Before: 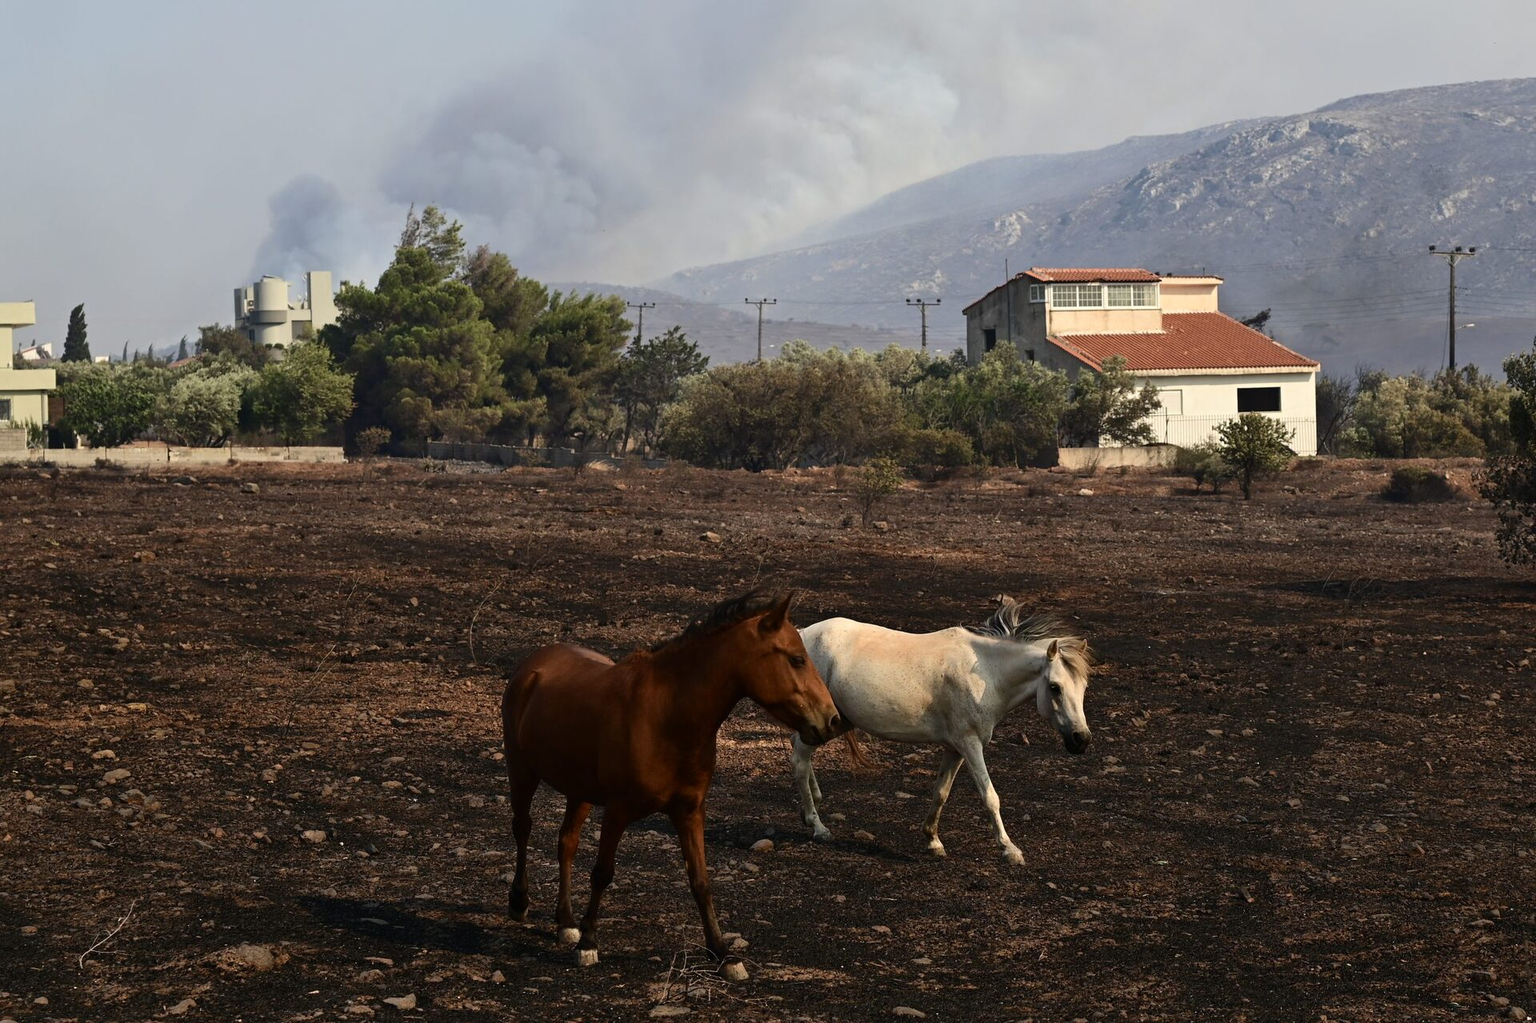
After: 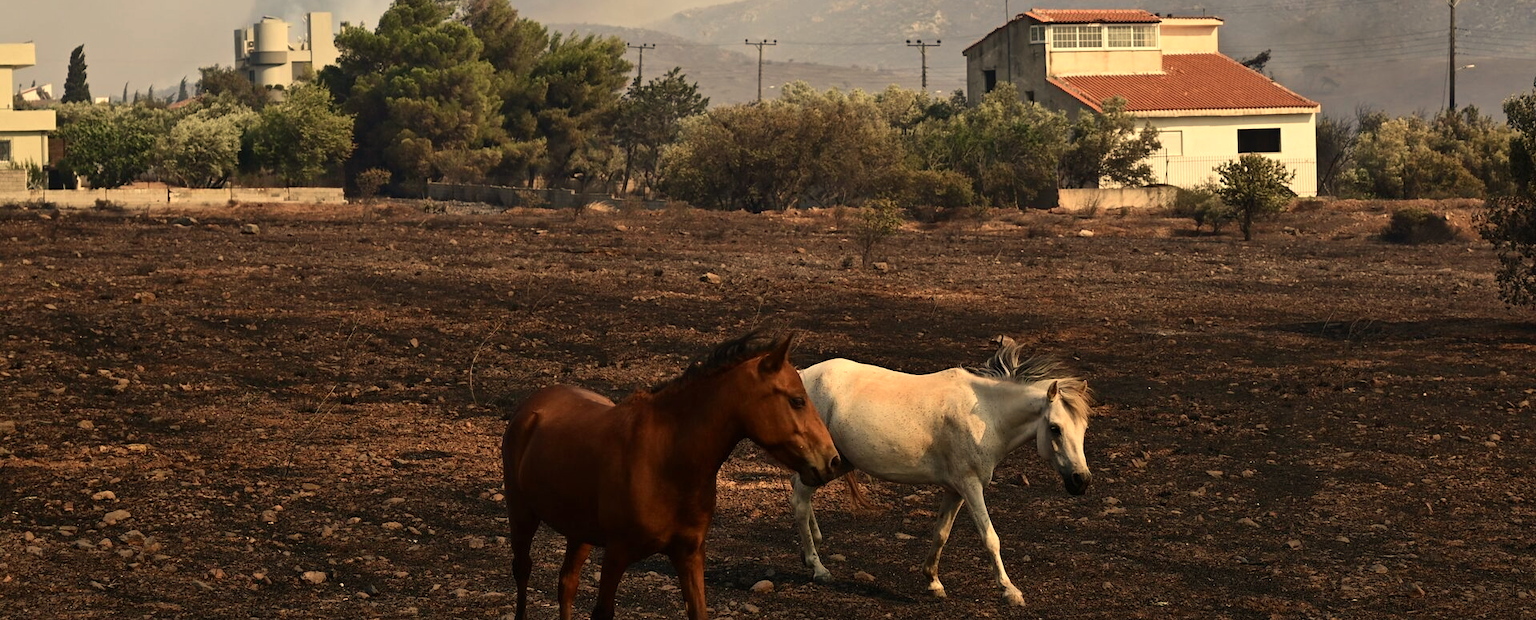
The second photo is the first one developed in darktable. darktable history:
color zones: curves: ch0 [(0, 0.5) (0.143, 0.5) (0.286, 0.5) (0.429, 0.495) (0.571, 0.437) (0.714, 0.44) (0.857, 0.496) (1, 0.5)]
white balance: red 1.123, blue 0.83
crop and rotate: top 25.357%, bottom 13.942%
